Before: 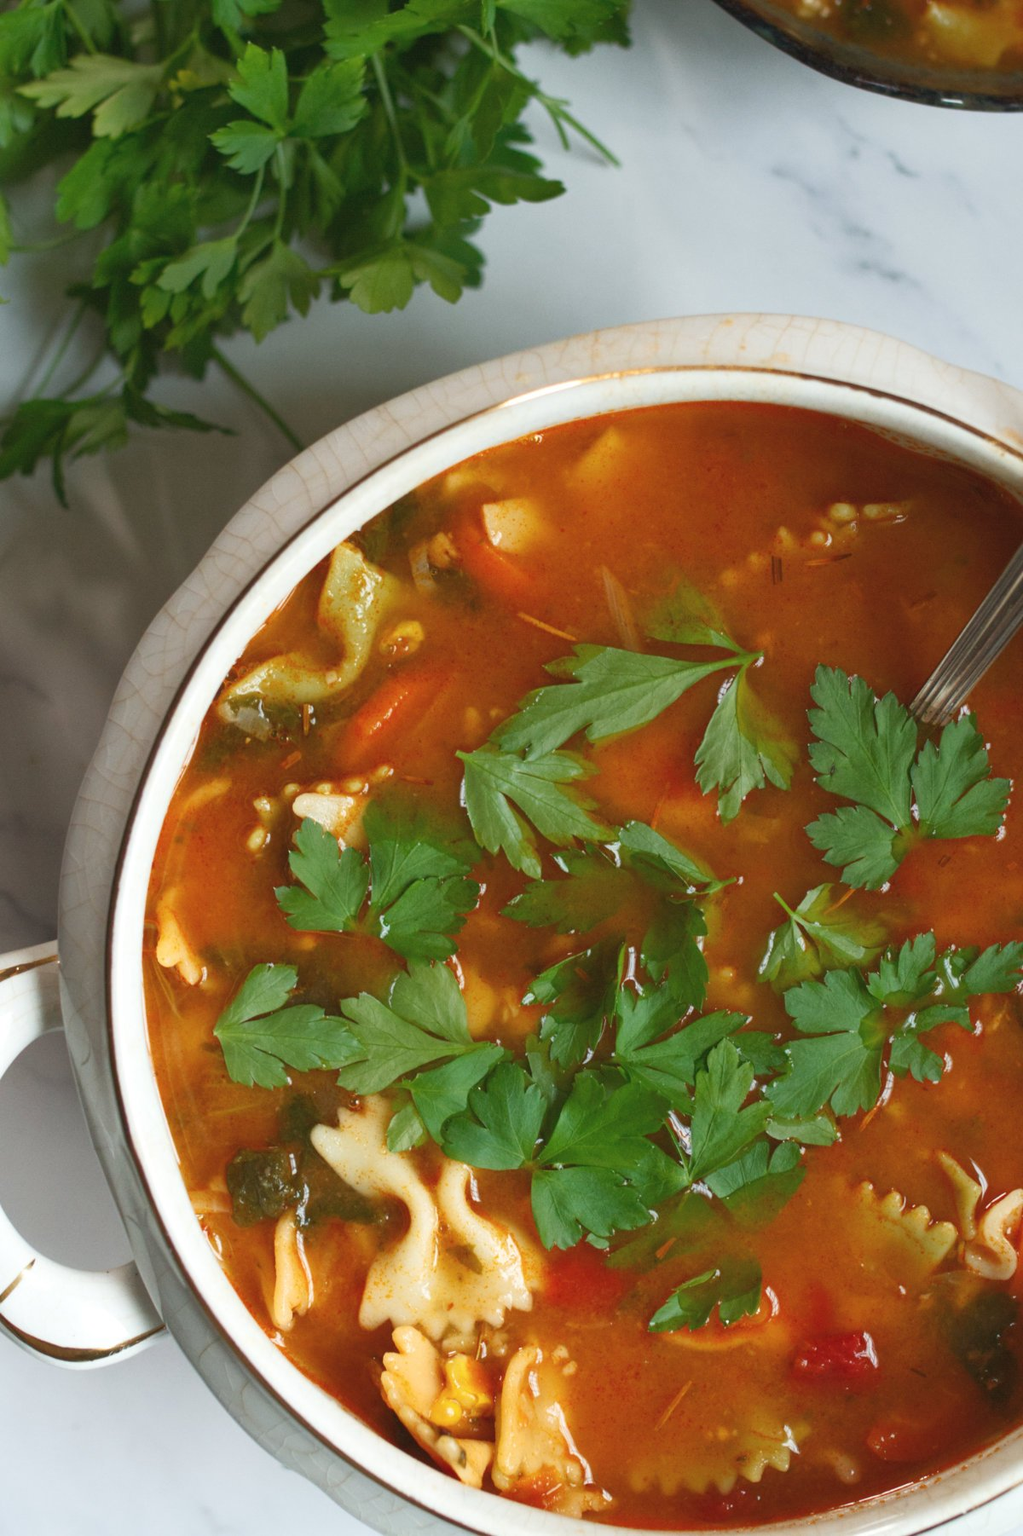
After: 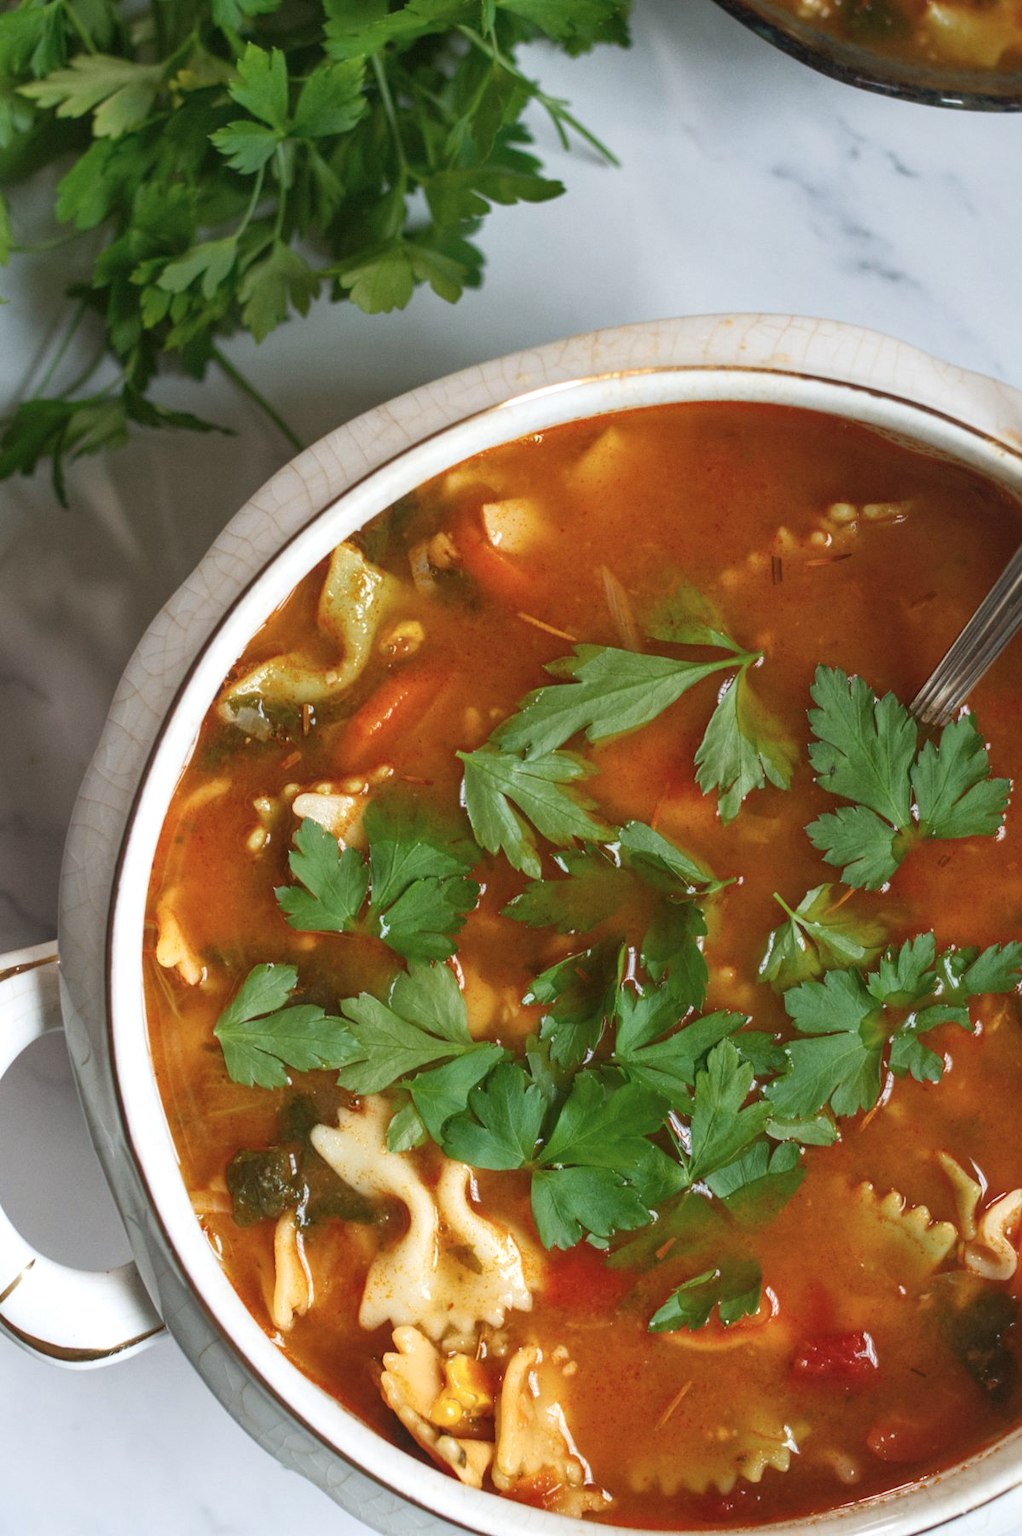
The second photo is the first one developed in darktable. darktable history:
white balance: red 1.004, blue 1.024
local contrast: on, module defaults
contrast brightness saturation: contrast 0.01, saturation -0.05
